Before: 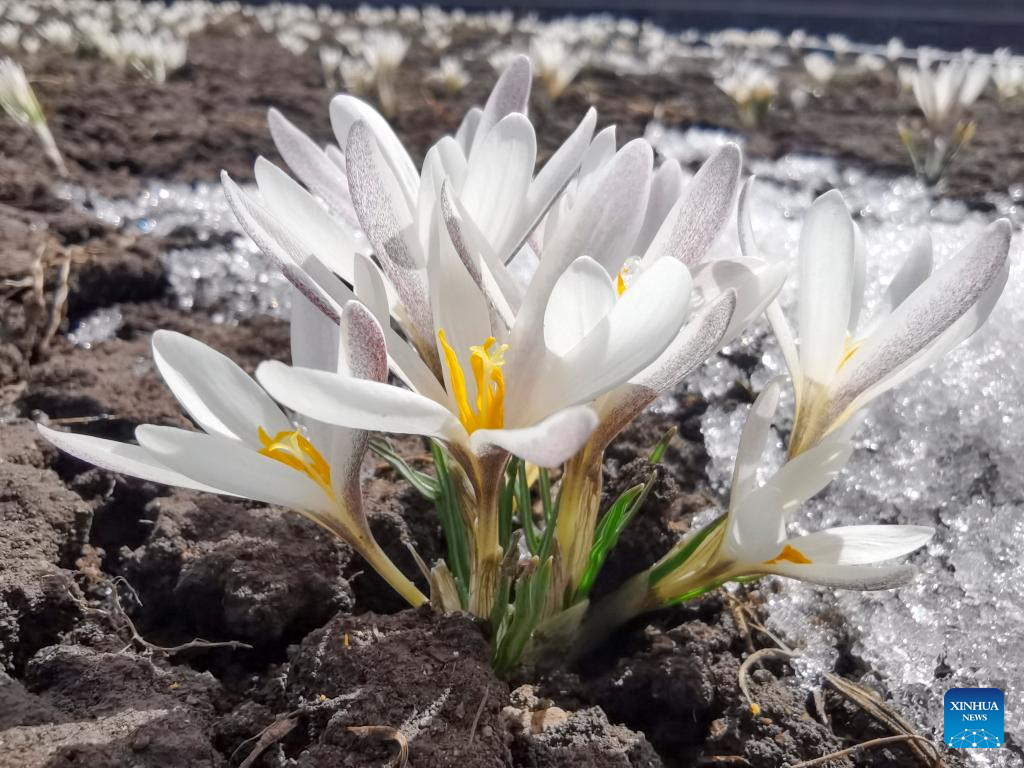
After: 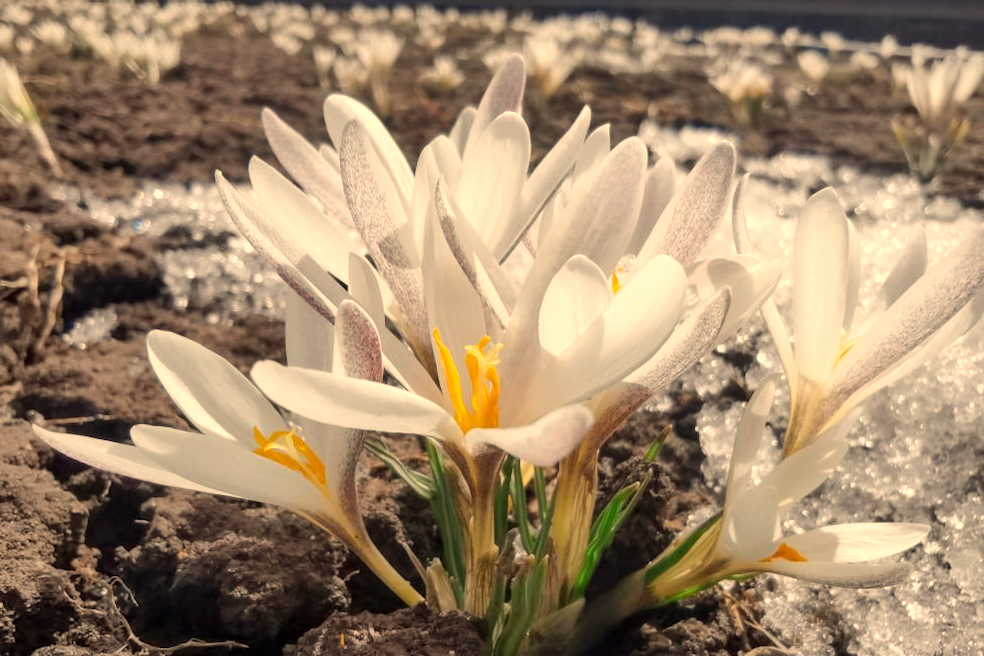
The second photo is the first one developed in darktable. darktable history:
crop and rotate: angle 0.2°, left 0.275%, right 3.127%, bottom 14.18%
white balance: red 1.138, green 0.996, blue 0.812
exposure: compensate highlight preservation false
